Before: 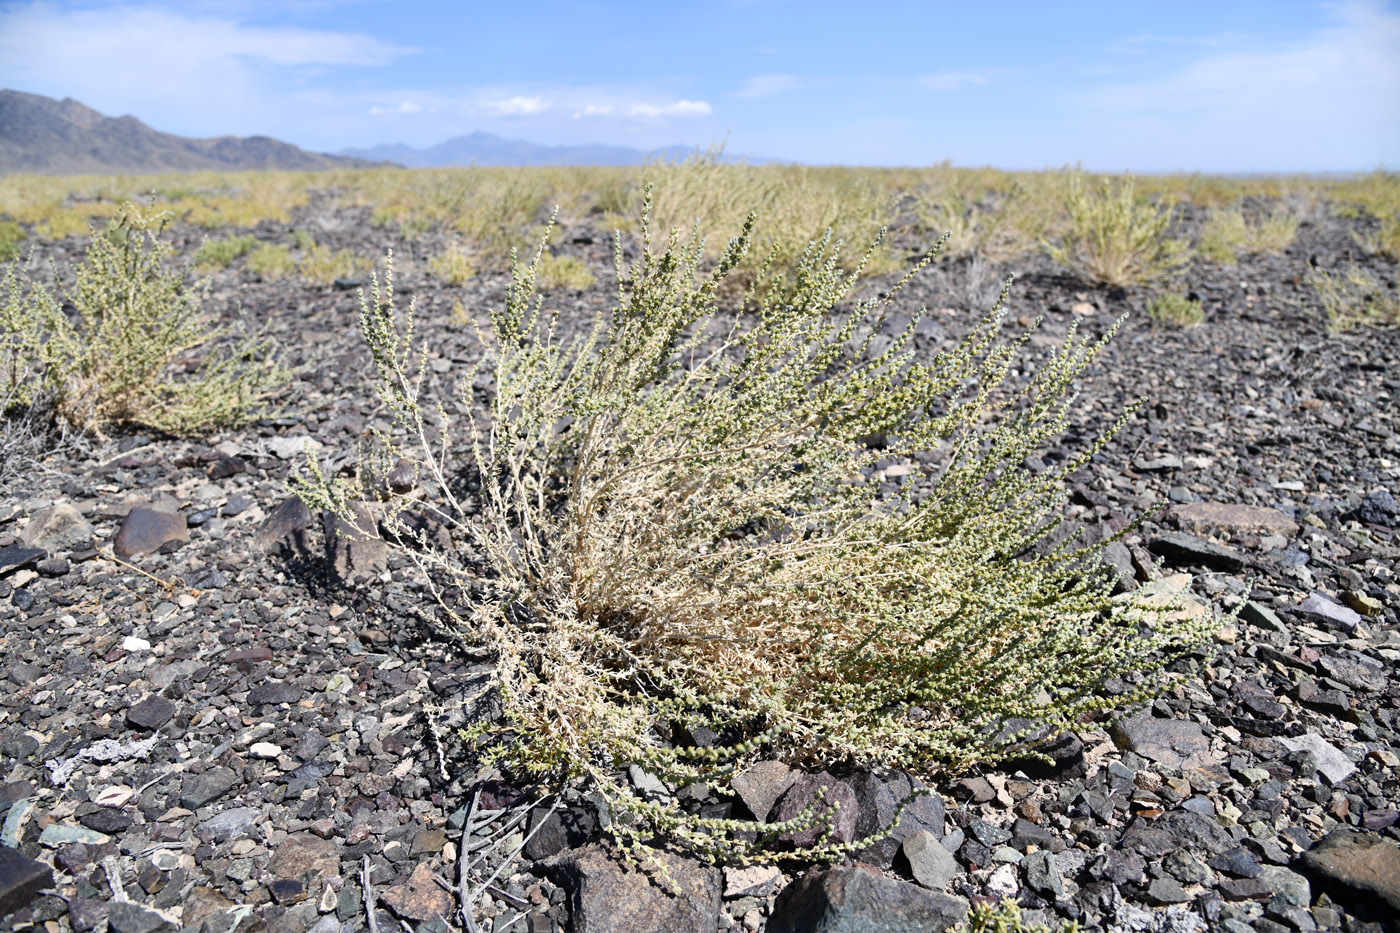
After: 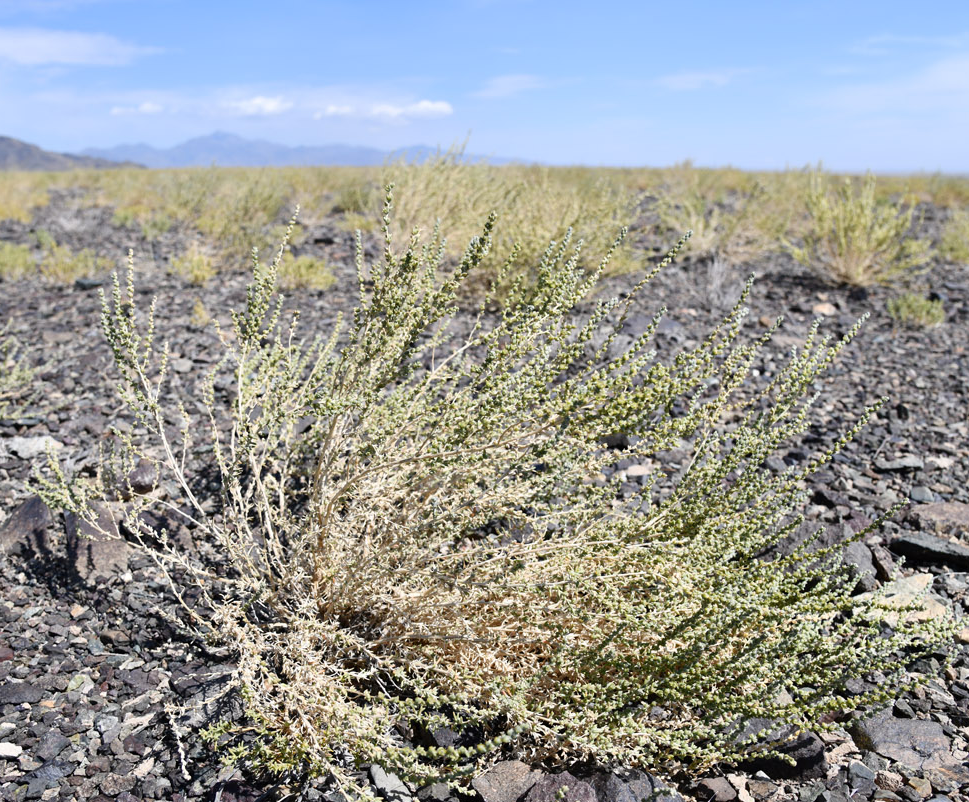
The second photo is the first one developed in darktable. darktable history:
crop: left 18.549%, right 12.209%, bottom 14.023%
